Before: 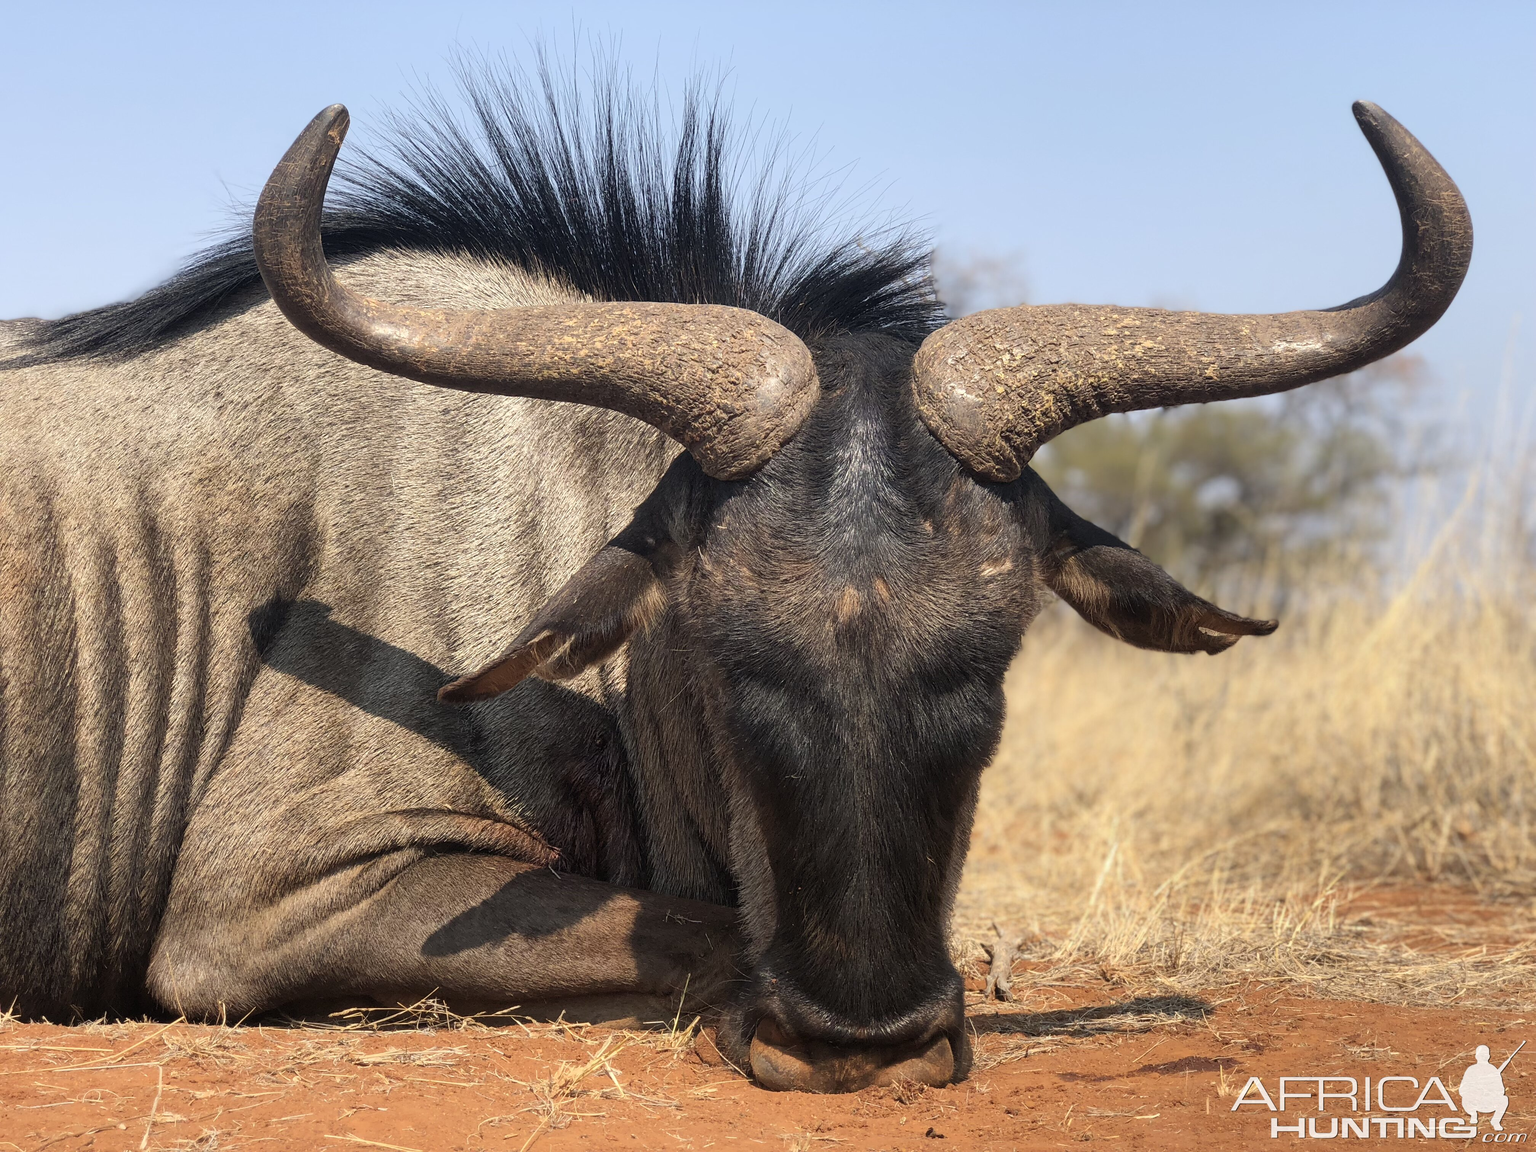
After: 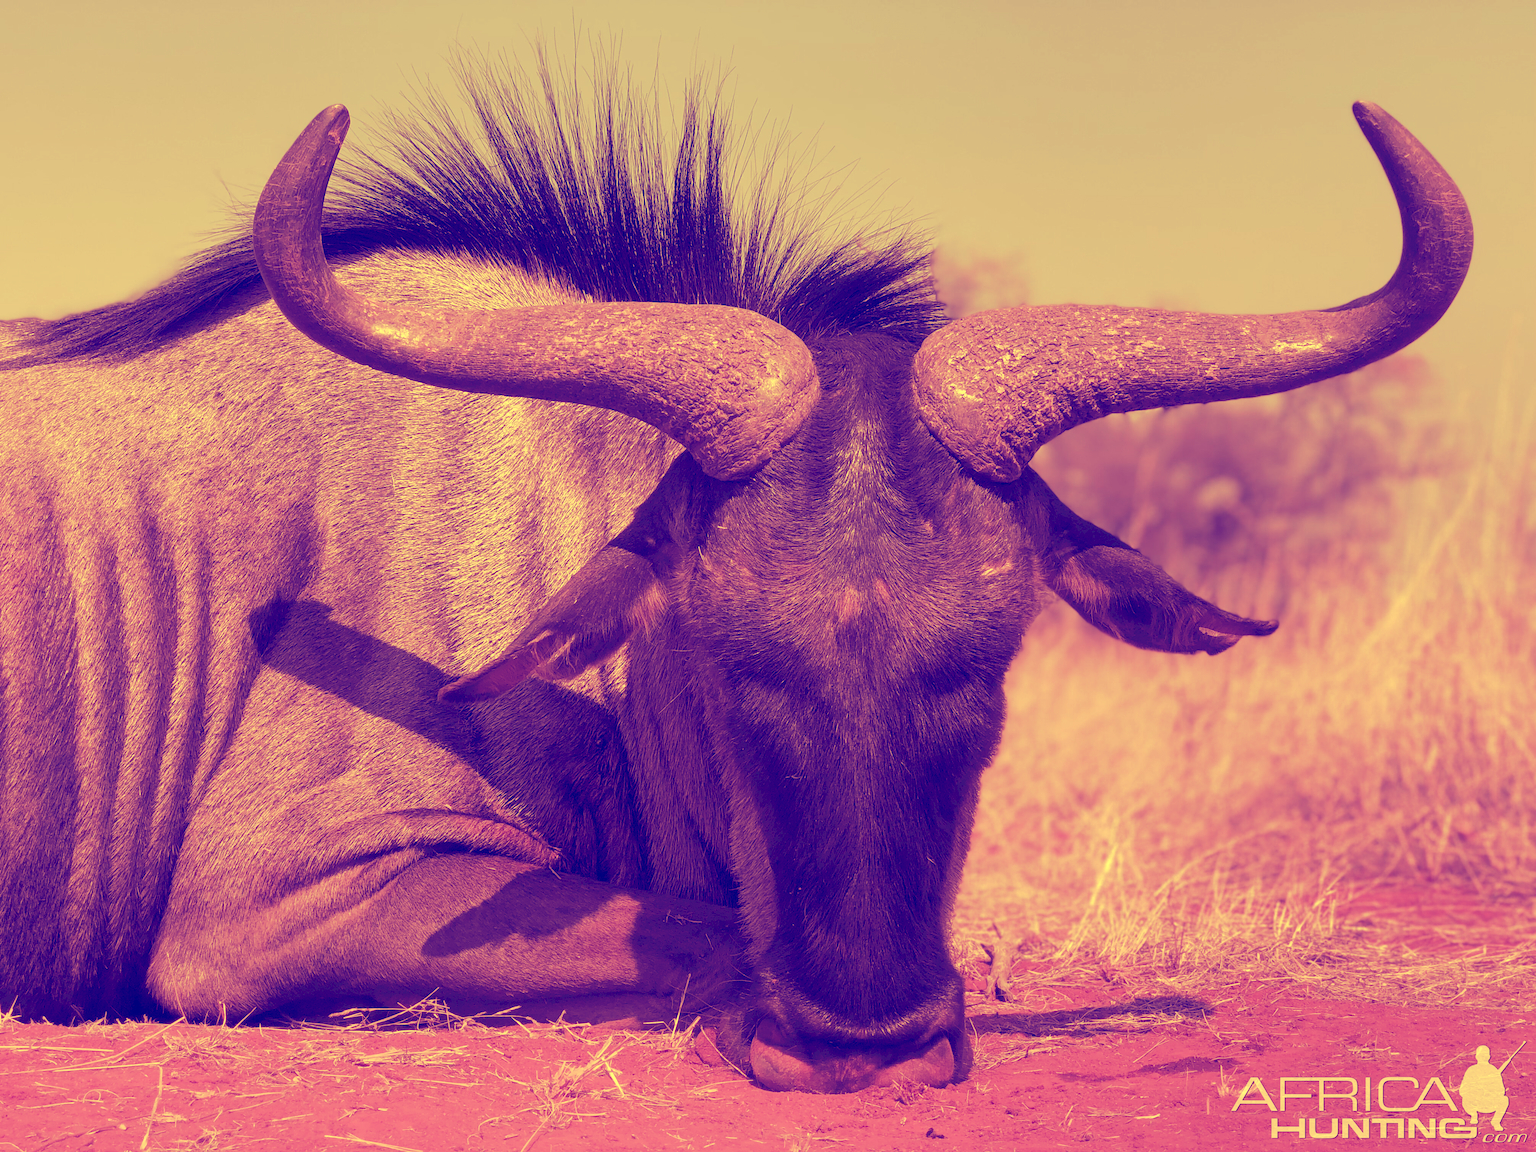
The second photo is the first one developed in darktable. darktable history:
tone curve: curves: ch0 [(0, 0) (0.003, 0.126) (0.011, 0.129) (0.025, 0.133) (0.044, 0.143) (0.069, 0.155) (0.1, 0.17) (0.136, 0.189) (0.177, 0.217) (0.224, 0.25) (0.277, 0.293) (0.335, 0.346) (0.399, 0.398) (0.468, 0.456) (0.543, 0.517) (0.623, 0.583) (0.709, 0.659) (0.801, 0.756) (0.898, 0.856) (1, 1)], preserve colors none
color look up table: target L [101.29, 100.34, 94.81, 97.18, 90.99, 90.7, 70.62, 71.36, 63.53, 64.9, 47.24, 50.17, 23.6, 20.91, 201.5, 84.38, 84.77, 70.93, 63.74, 58.88, 57.36, 56.22, 58.32, 50.83, 42.45, 46.6, 33.8, 22.55, 85.41, 72.63, 58.77, 62.16, 60.66, 58.8, 58.16, 39.68, 54.09, 52.9, 43.41, 10.99, 33.79, 6.109, 85.78, 79.56, 70.71, 51.85, 40.25, 40.34, 7.877], target a [-11.12, -15.23, -17.41, -29.2, -49.01, -67.65, -57.78, -3.374, -52.82, 10.73, -32.67, 43.67, 11.89, 43.19, 0, 18.72, 20.1, 30.71, 69.28, 61.66, 85.96, 89.49, 71.52, 86.01, 64.87, 81.33, 49.78, 62.74, 17.18, 32.62, 78.83, 28.27, 64.83, 83.54, 71.86, -21.35, 74.28, 50.9, 78.91, 38.54, 68.73, 51.35, -49.42, 4.678, -56.66, 25.45, -22.99, -22.59, 53.21], target b [57.21, 56.41, 48.98, 52.22, 43.64, 41.58, 19.82, 21.37, 9.2, 12.58, -14.69, -7.66, -50.9, -54.17, -0.001, 38.17, 39.88, 21.43, 13.56, 5.309, 4.839, 3.194, 4.797, -5.216, -17.84, -11.75, -32.8, -51.17, 39.42, 23.95, 5.827, 8.338, 8.077, 6.064, 5.399, -26.83, -1.362, -4.088, -17.73, -70.96, -32.42, -79.04, 36.22, 31.25, 17.56, -6.502, -25.08, -25.78, -76.17], num patches 49
